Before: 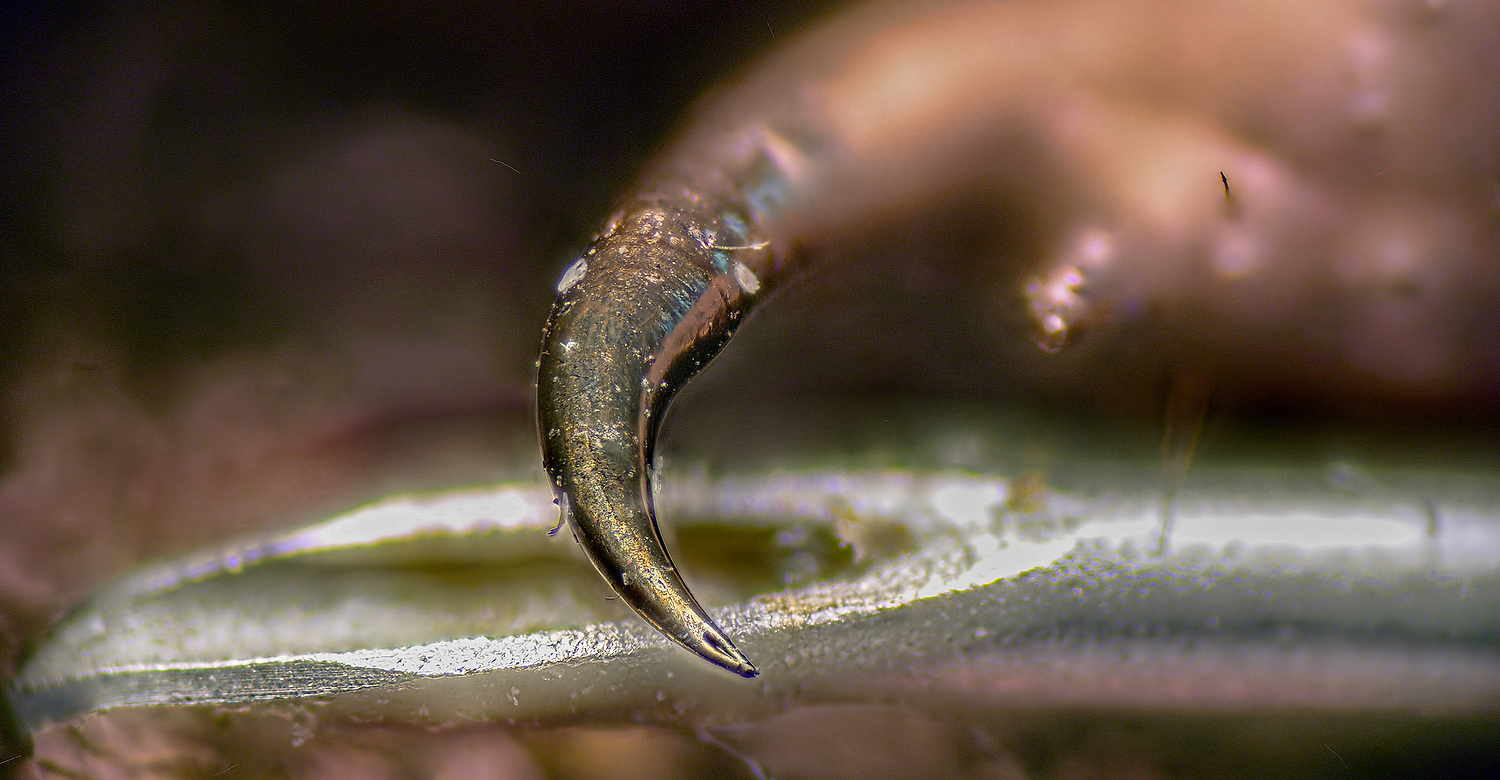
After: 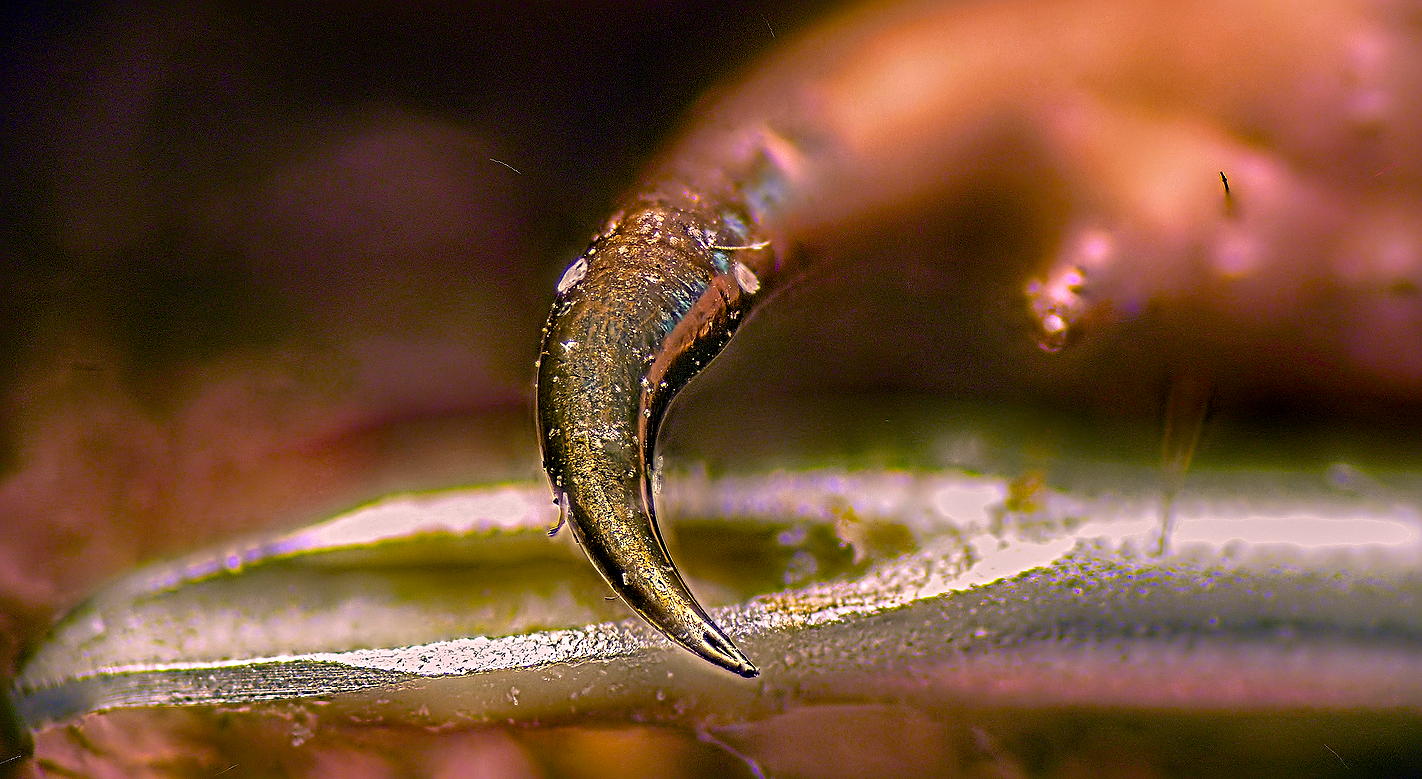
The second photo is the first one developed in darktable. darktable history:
sharpen: radius 3.669, amount 0.917
crop and rotate: left 0%, right 5.151%
color correction: highlights a* 14.65, highlights b* 4.85
color balance rgb: linear chroma grading › global chroma 7.648%, perceptual saturation grading › global saturation 20%, perceptual saturation grading › highlights -25.264%, perceptual saturation grading › shadows 24.862%, global vibrance 50.053%
